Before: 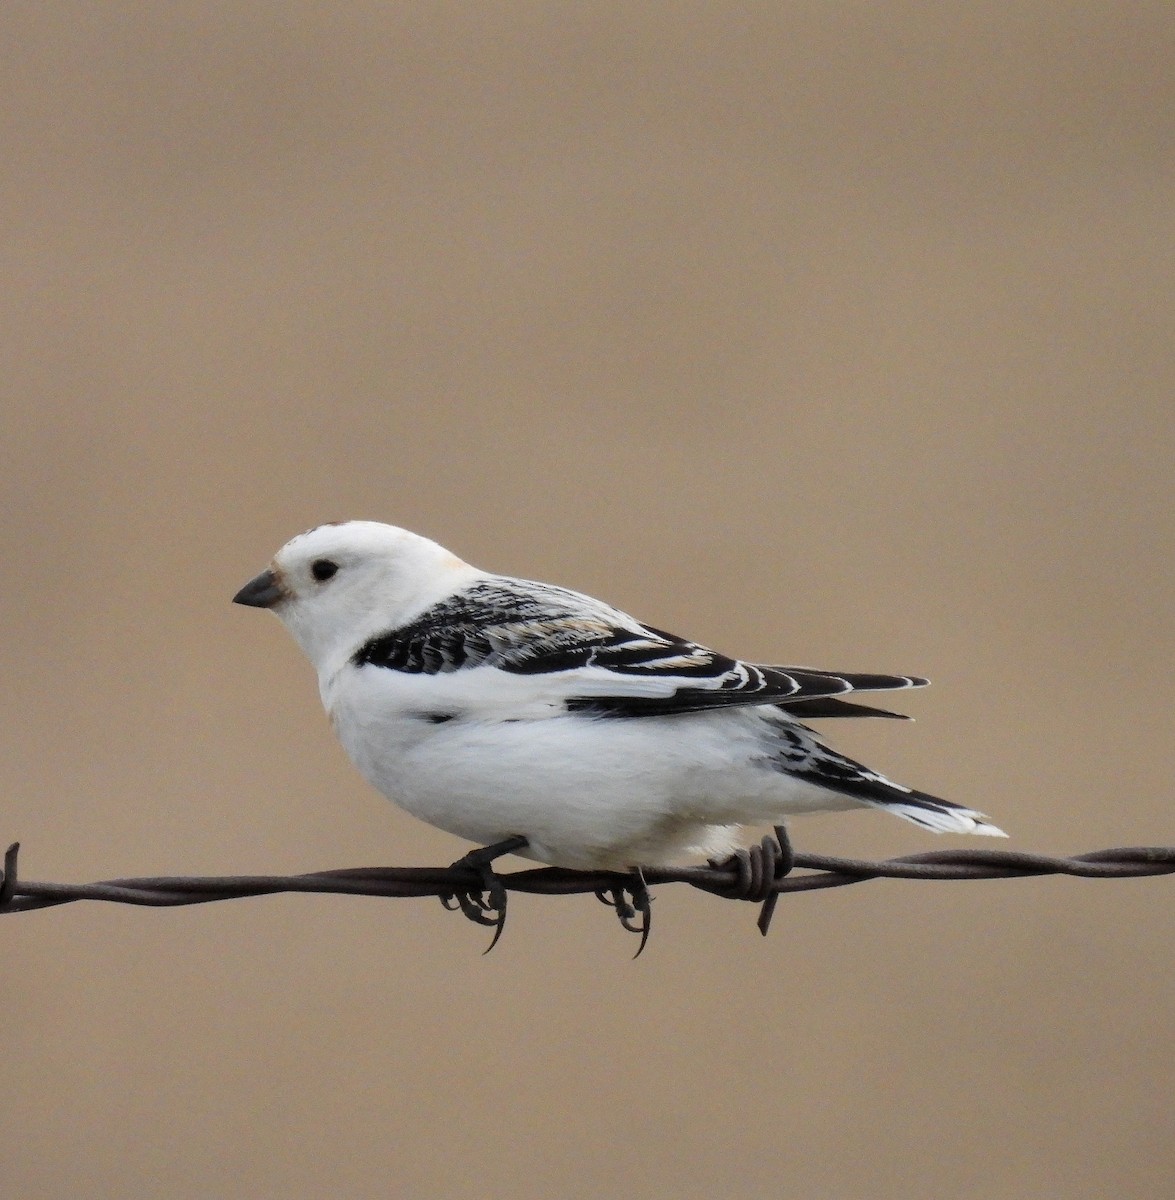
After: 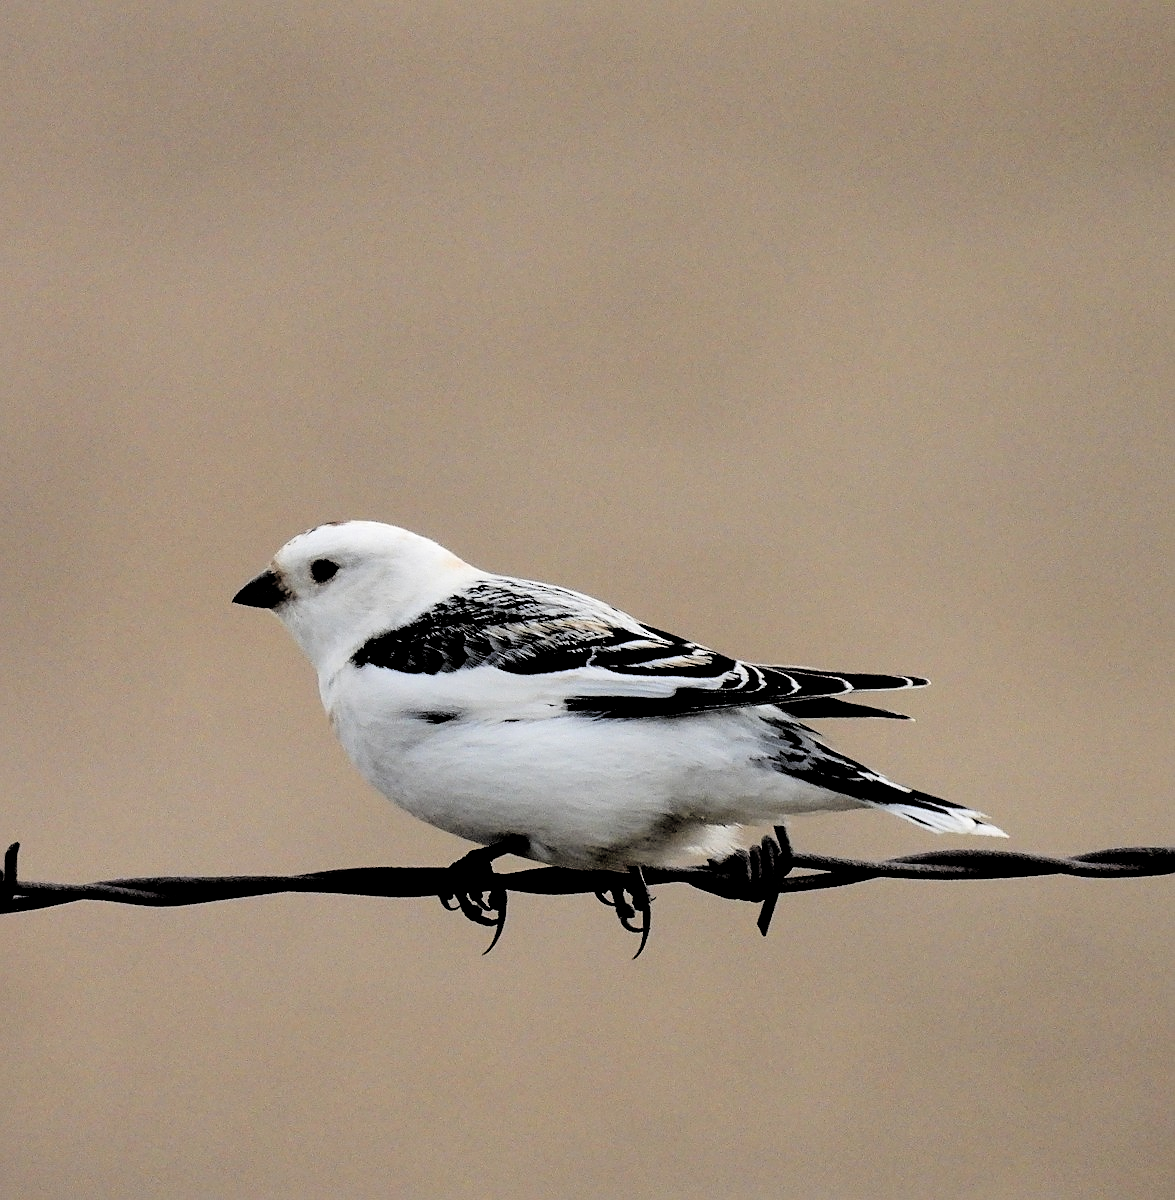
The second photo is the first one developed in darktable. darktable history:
filmic rgb: middle gray luminance 13.32%, black relative exposure -2.05 EV, white relative exposure 3.1 EV, threshold 3.05 EV, target black luminance 0%, hardness 1.82, latitude 58.67%, contrast 1.724, highlights saturation mix 4.36%, shadows ↔ highlights balance -37.1%, enable highlight reconstruction true
sharpen: on, module defaults
